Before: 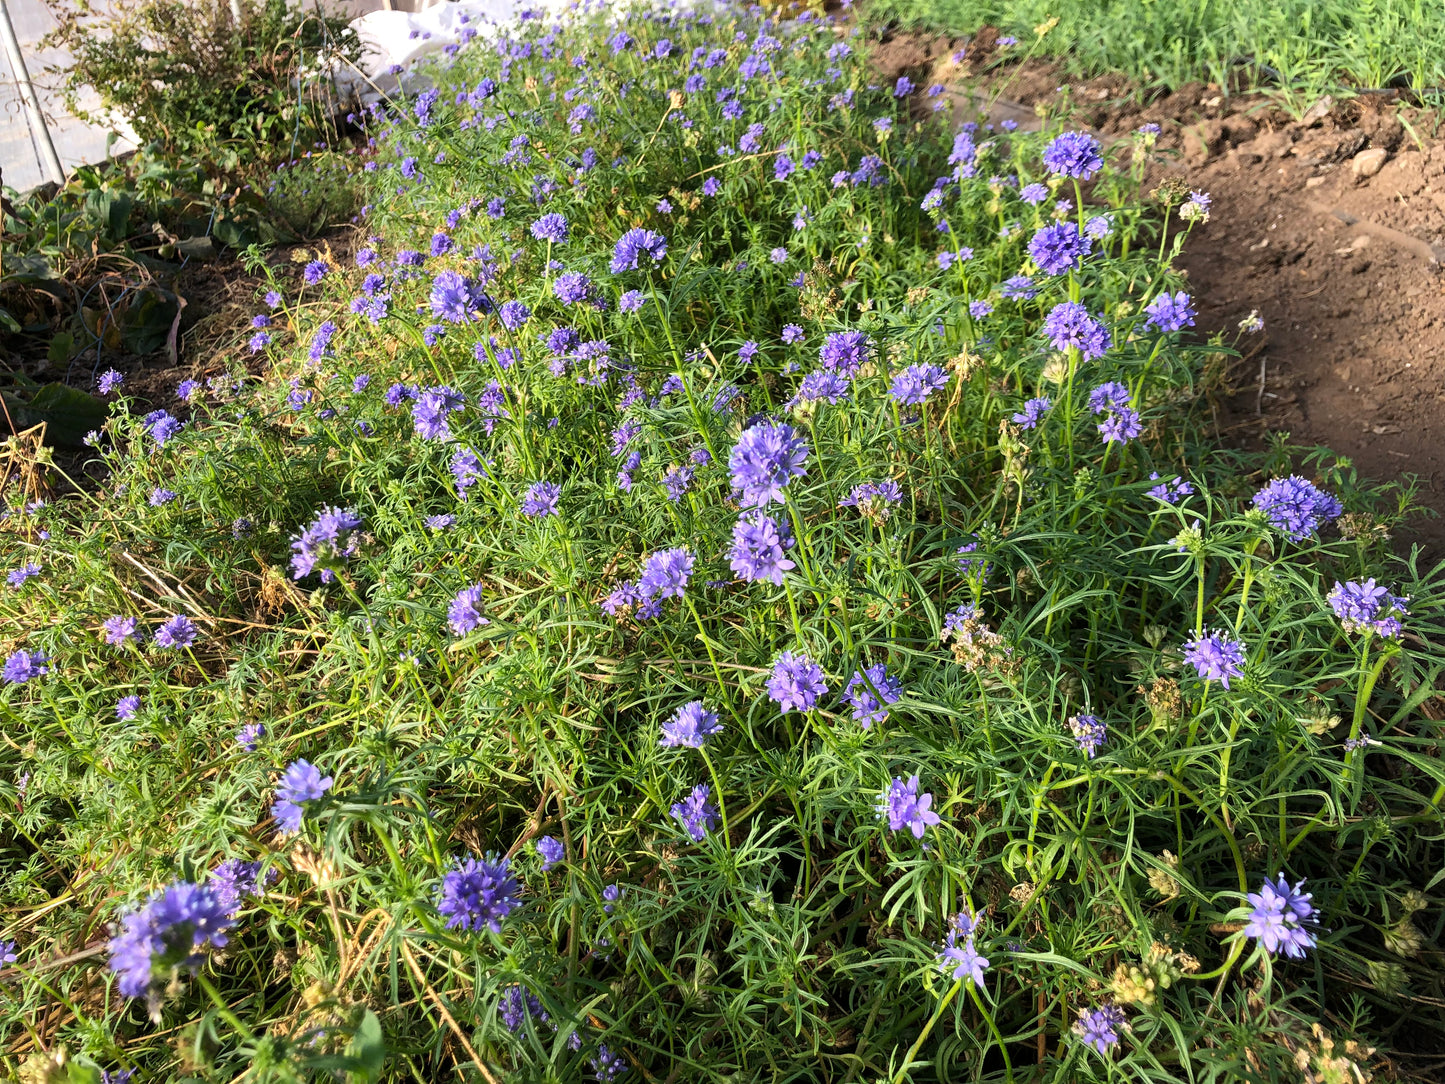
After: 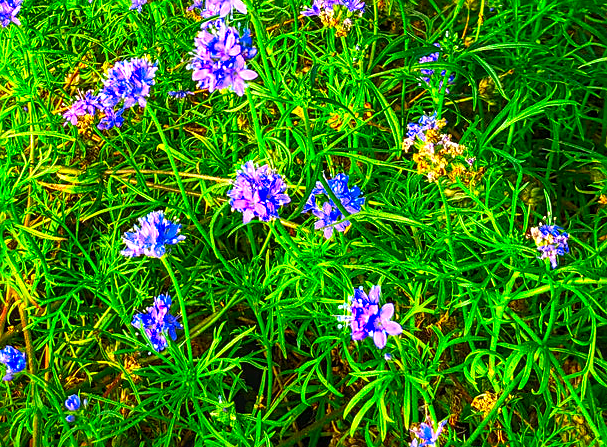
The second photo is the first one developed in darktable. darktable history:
sharpen: on, module defaults
crop: left 37.255%, top 45.209%, right 20.698%, bottom 13.549%
color correction: highlights b* -0.038, saturation 2.95
exposure: black level correction -0.002, exposure 0.54 EV, compensate highlight preservation false
contrast brightness saturation: contrast 0.031, brightness -0.034
local contrast: on, module defaults
